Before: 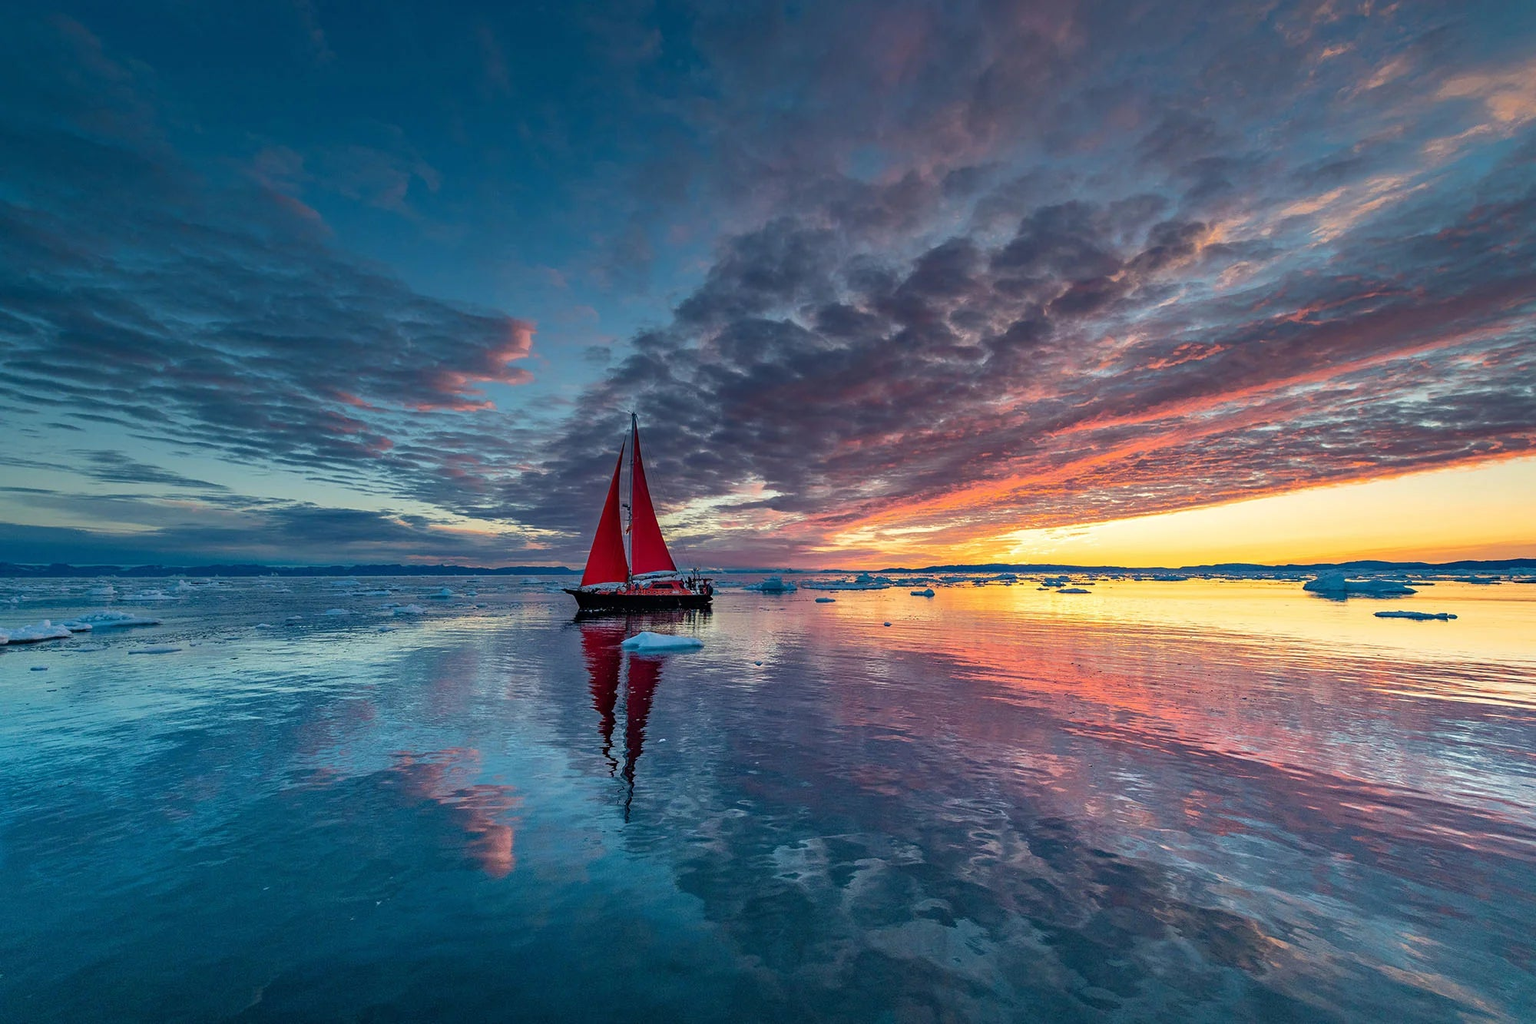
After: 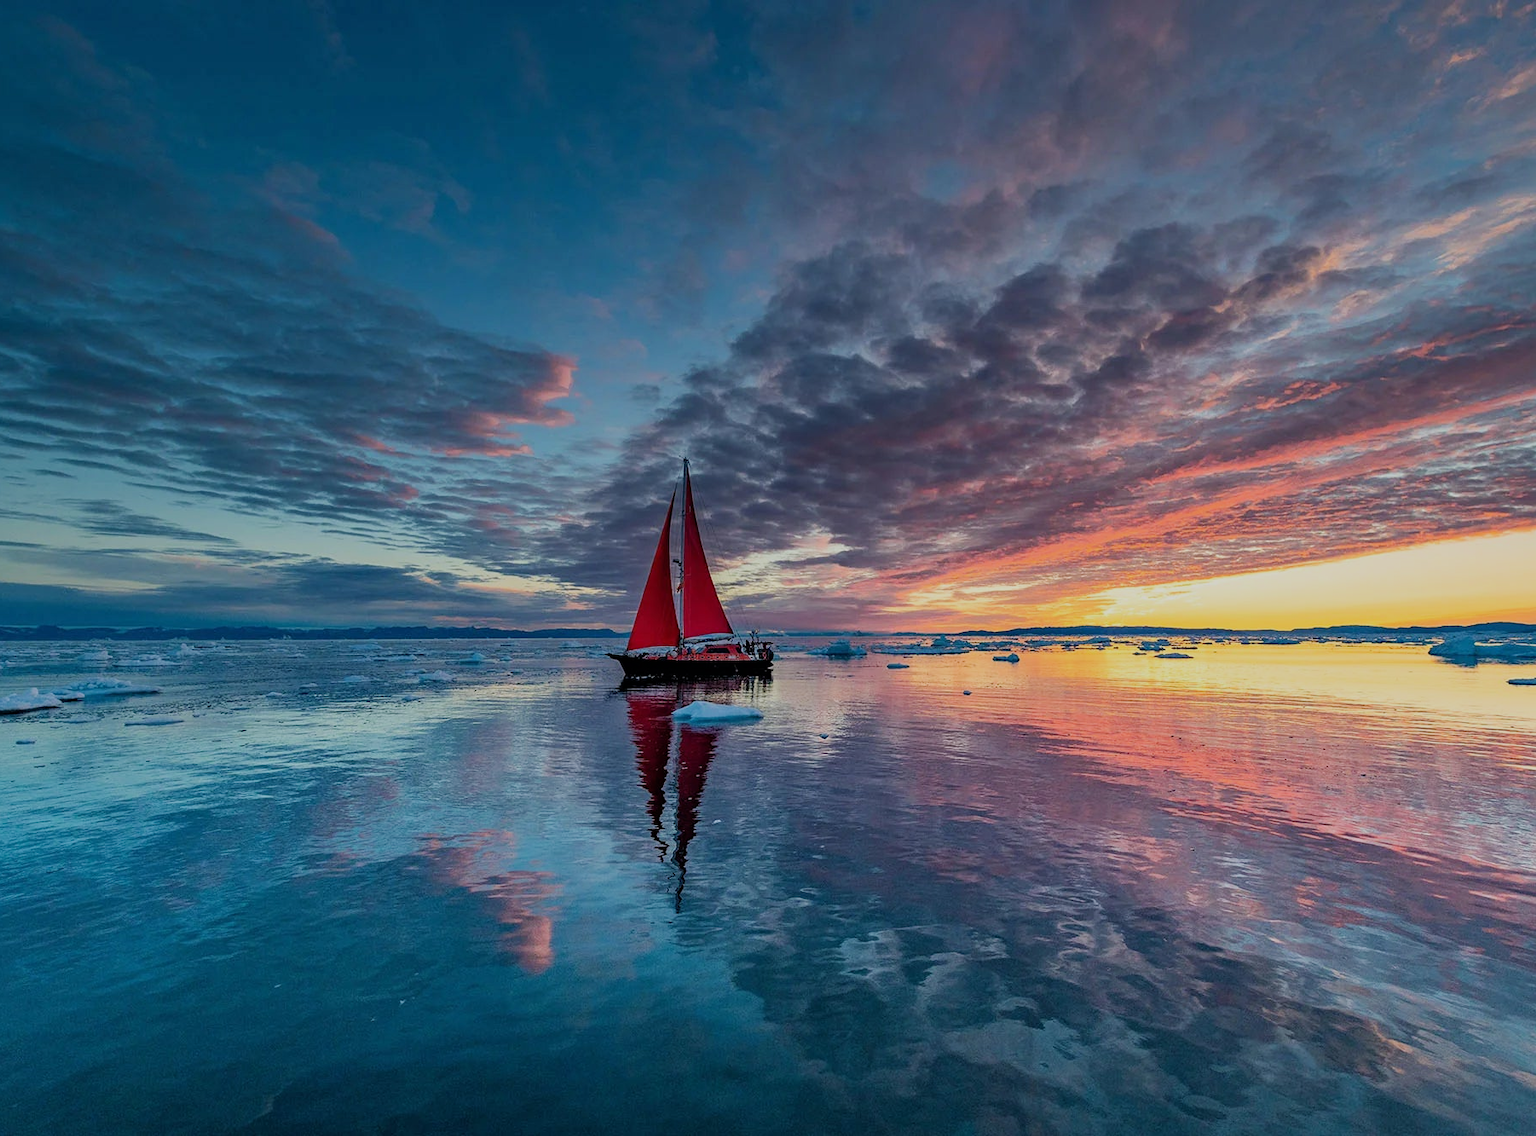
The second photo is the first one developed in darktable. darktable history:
crop and rotate: left 1.088%, right 8.807%
filmic rgb: black relative exposure -16 EV, white relative exposure 6.12 EV, hardness 5.22
